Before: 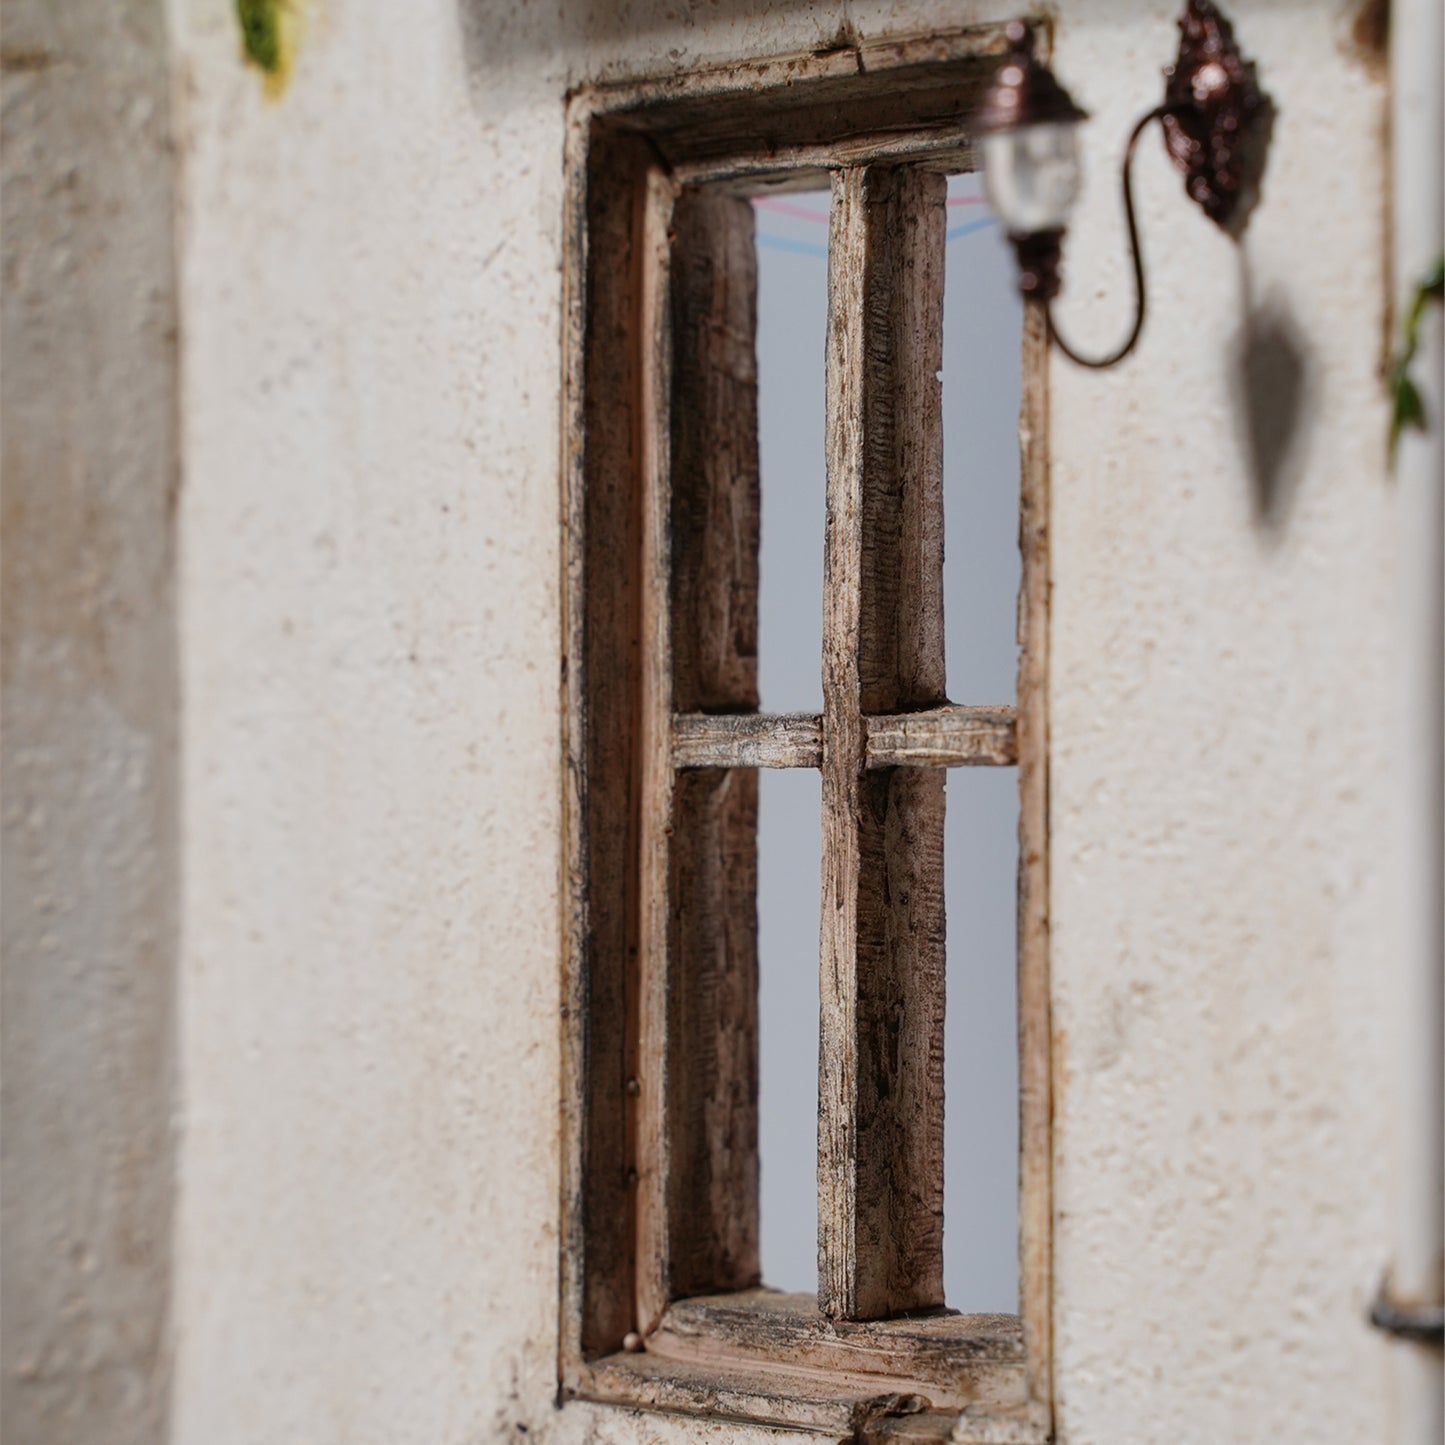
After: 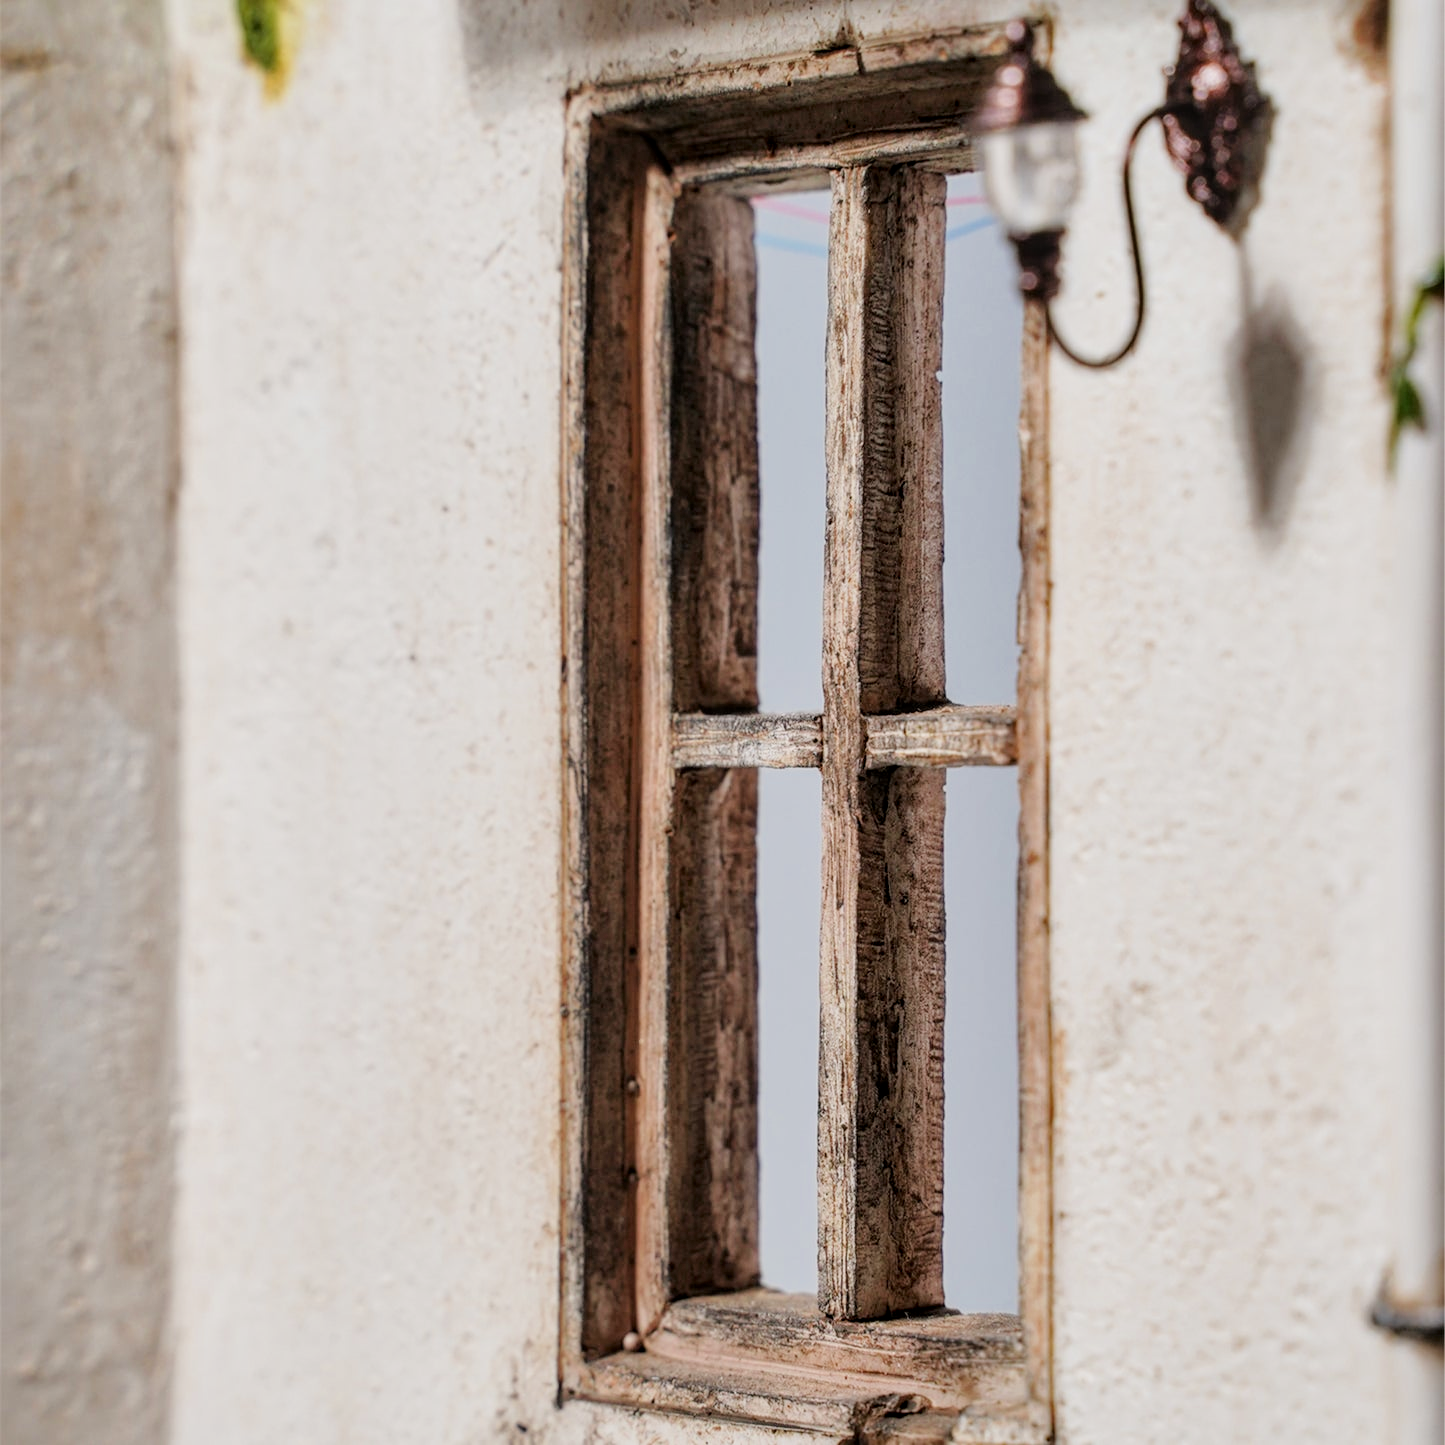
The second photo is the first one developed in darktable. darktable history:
exposure: black level correction 0, exposure 1.099 EV, compensate highlight preservation false
local contrast: on, module defaults
shadows and highlights: shadows -20.33, white point adjustment -2.18, highlights -35.15
filmic rgb: black relative exposure -7.97 EV, white relative exposure 3.96 EV, hardness 4.2, contrast 0.999
